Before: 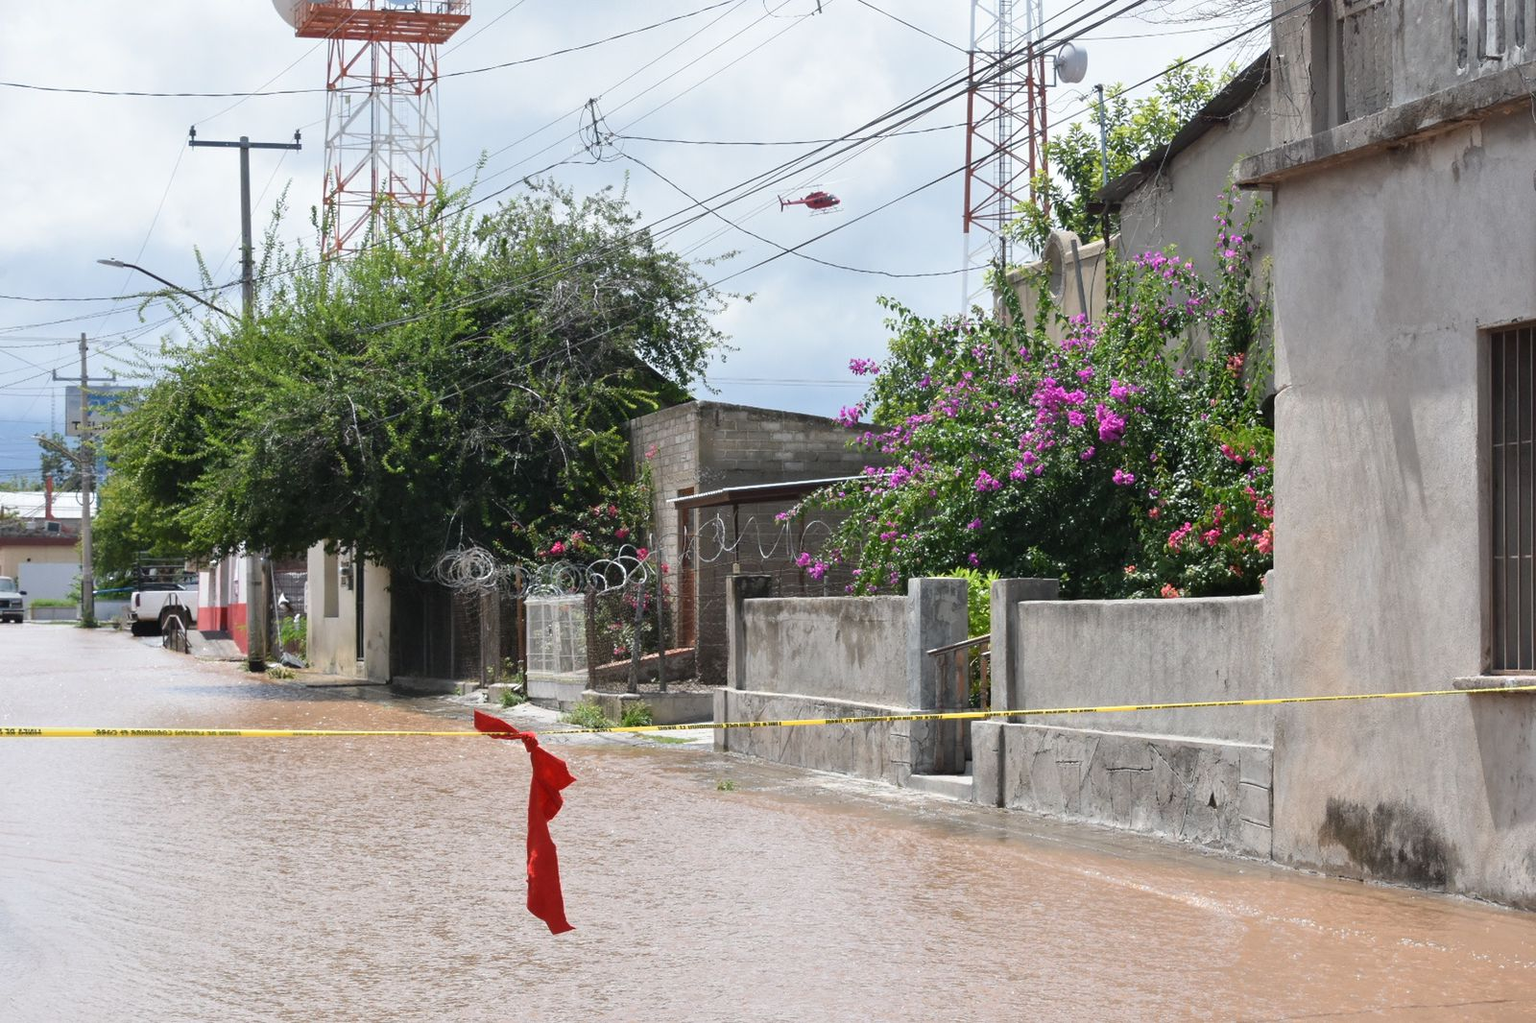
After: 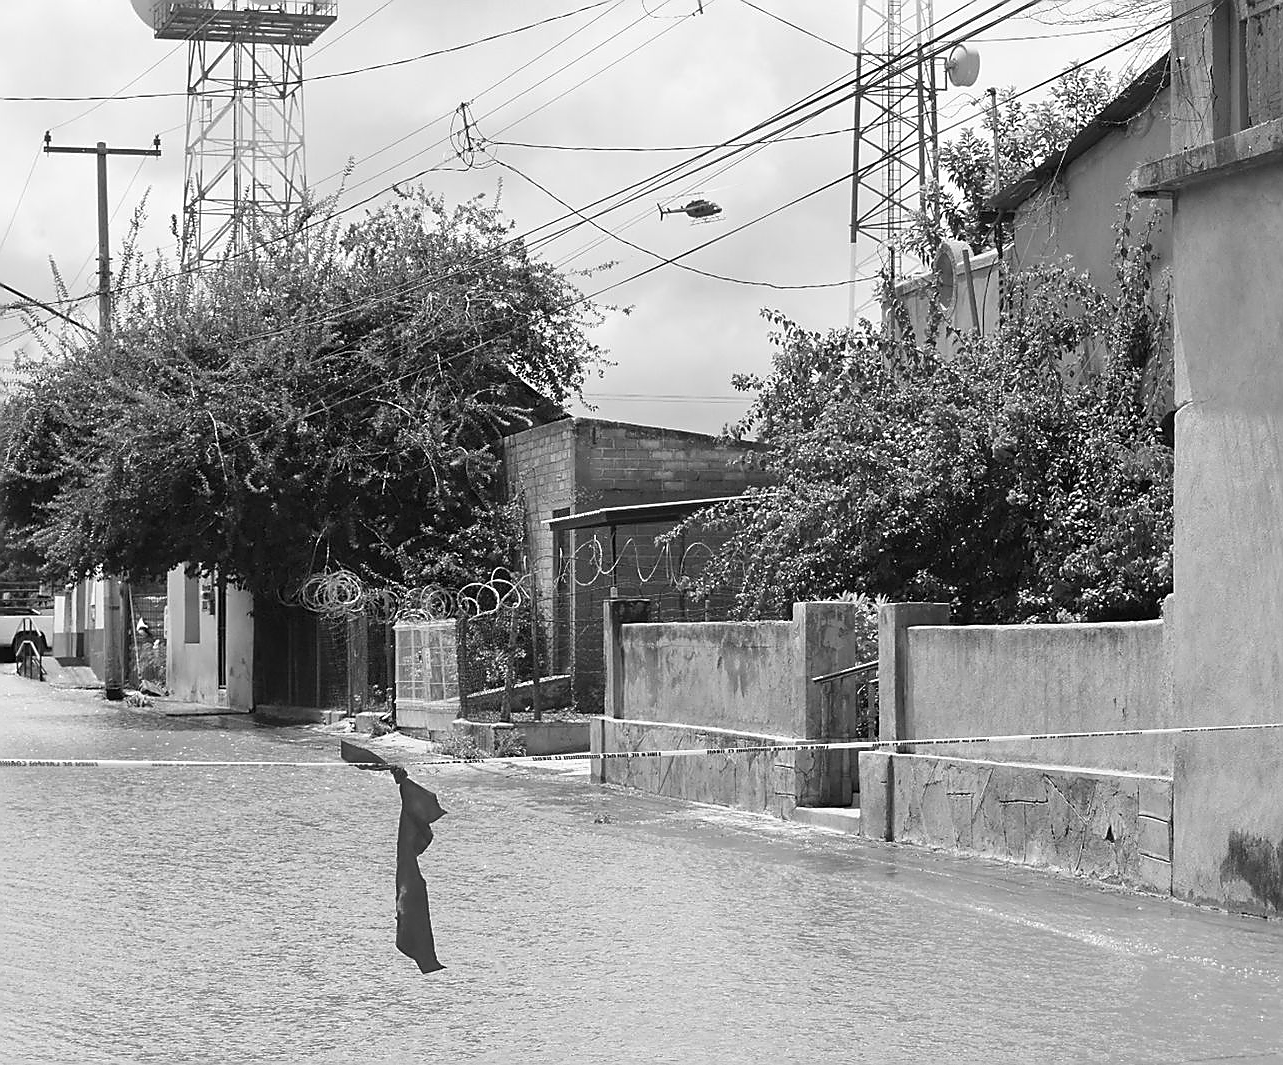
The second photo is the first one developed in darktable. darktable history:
sharpen: radius 1.4, amount 1.25, threshold 0.7
crop and rotate: left 9.597%, right 10.195%
monochrome: size 1
